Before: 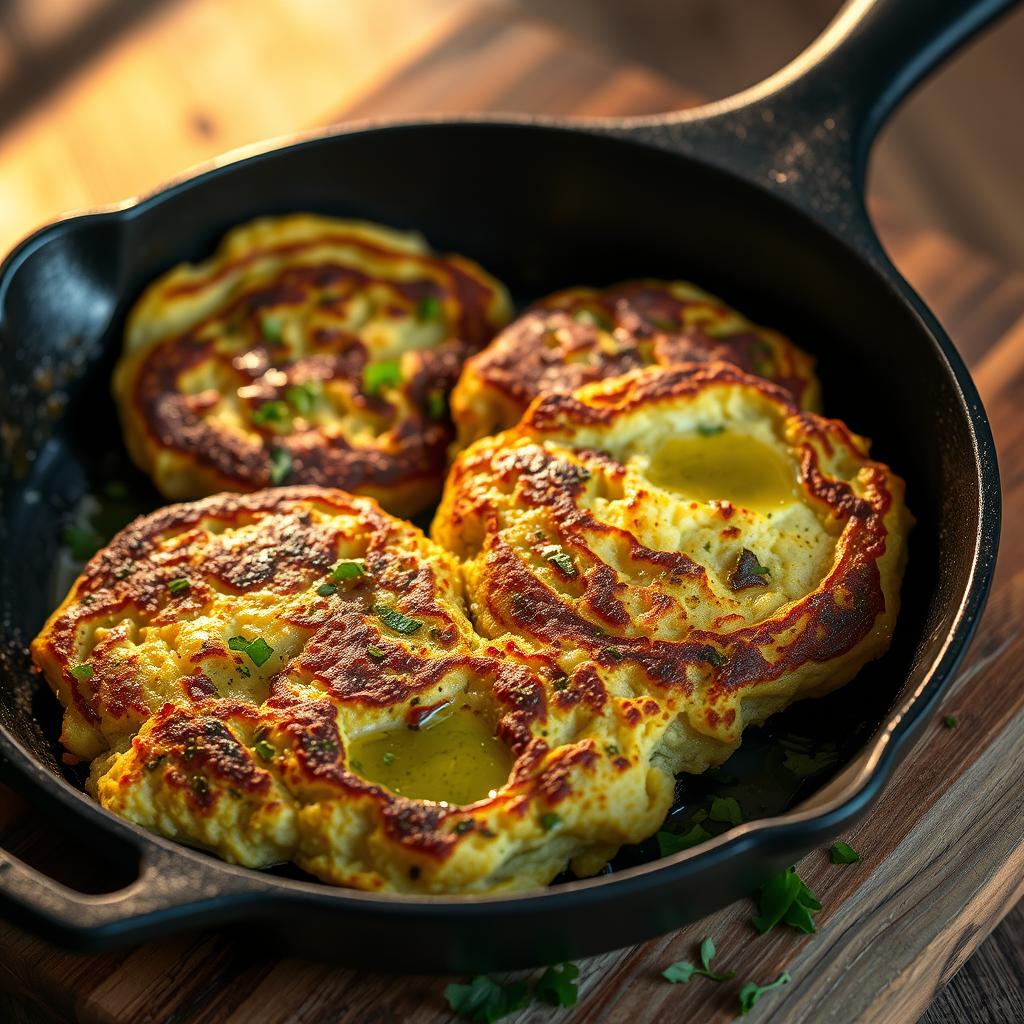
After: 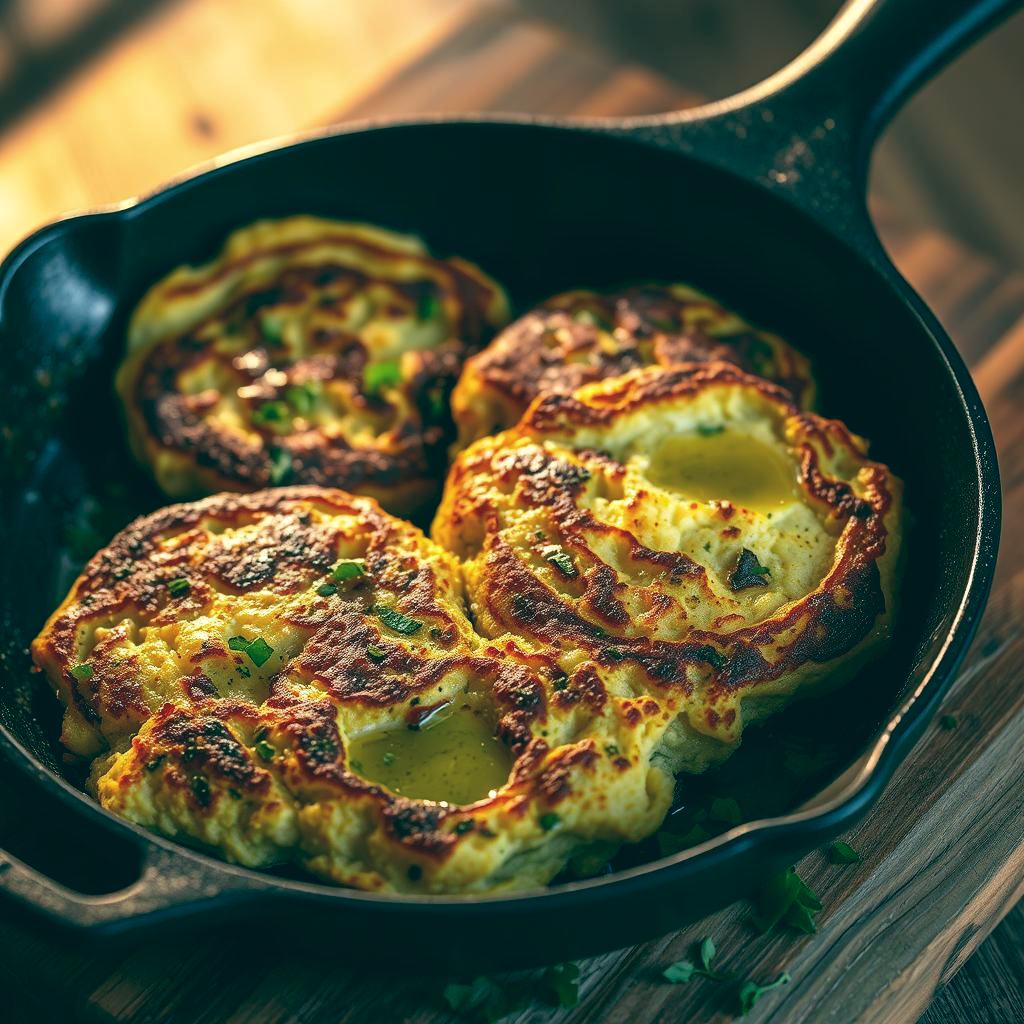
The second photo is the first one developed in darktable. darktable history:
color balance: lift [1.005, 0.99, 1.007, 1.01], gamma [1, 0.979, 1.011, 1.021], gain [0.923, 1.098, 1.025, 0.902], input saturation 90.45%, contrast 7.73%, output saturation 105.91%
white balance: red 0.954, blue 1.079
